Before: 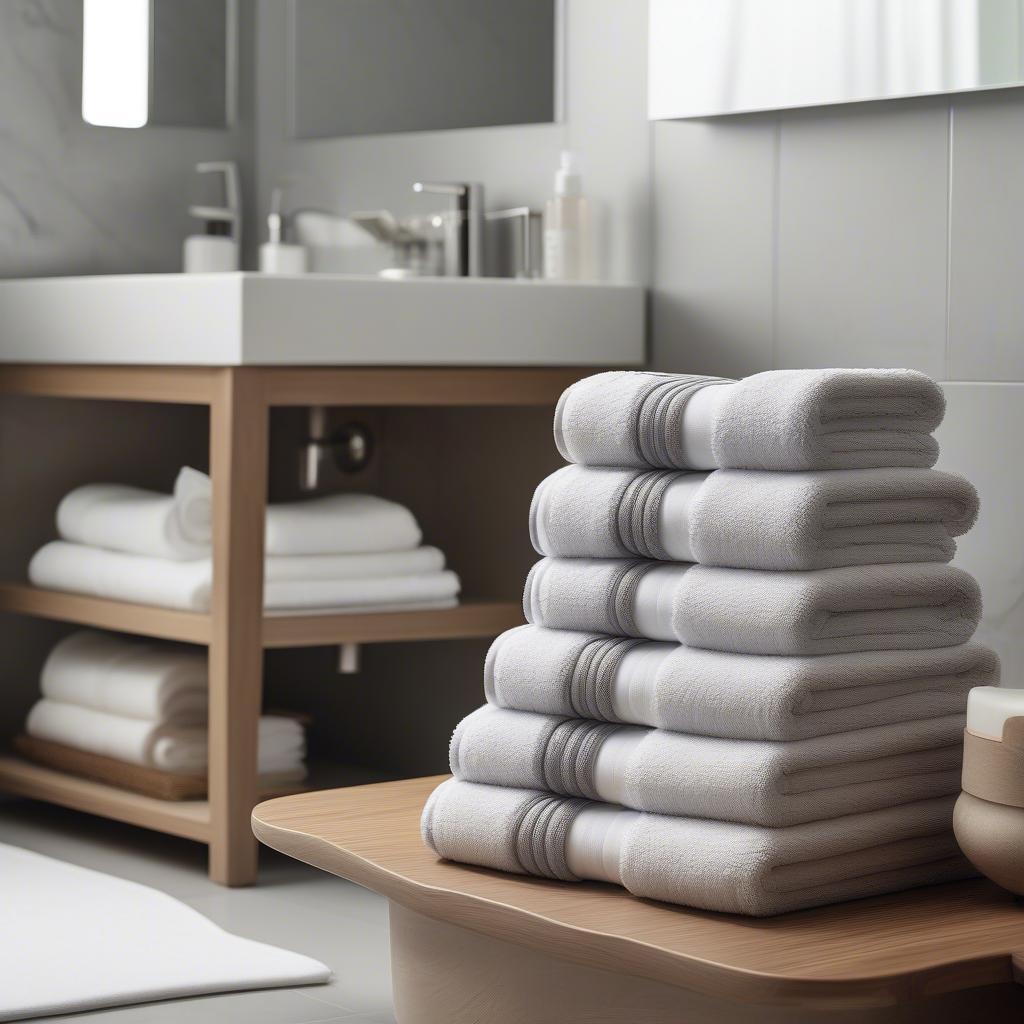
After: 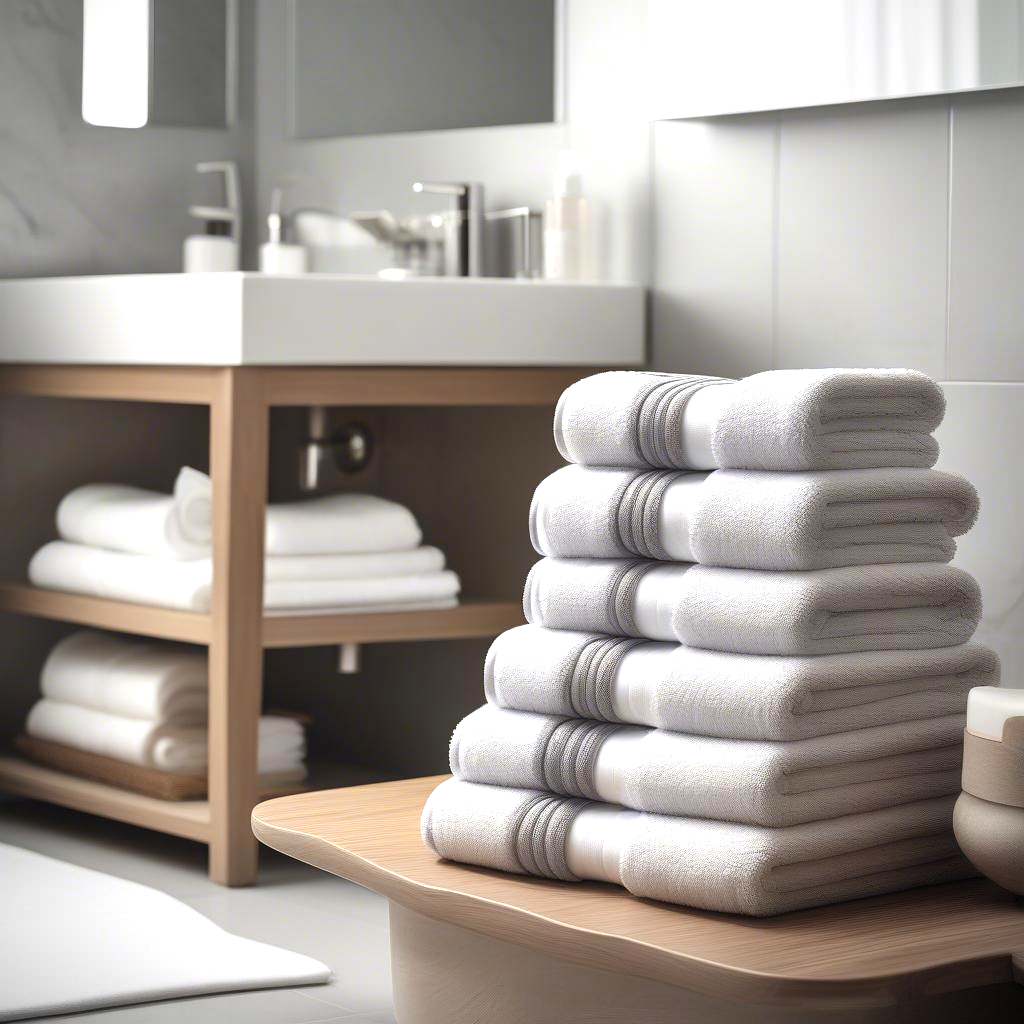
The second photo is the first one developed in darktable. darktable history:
vignetting: fall-off radius 61.11%
exposure: black level correction 0, exposure 0.68 EV, compensate exposure bias true, compensate highlight preservation false
